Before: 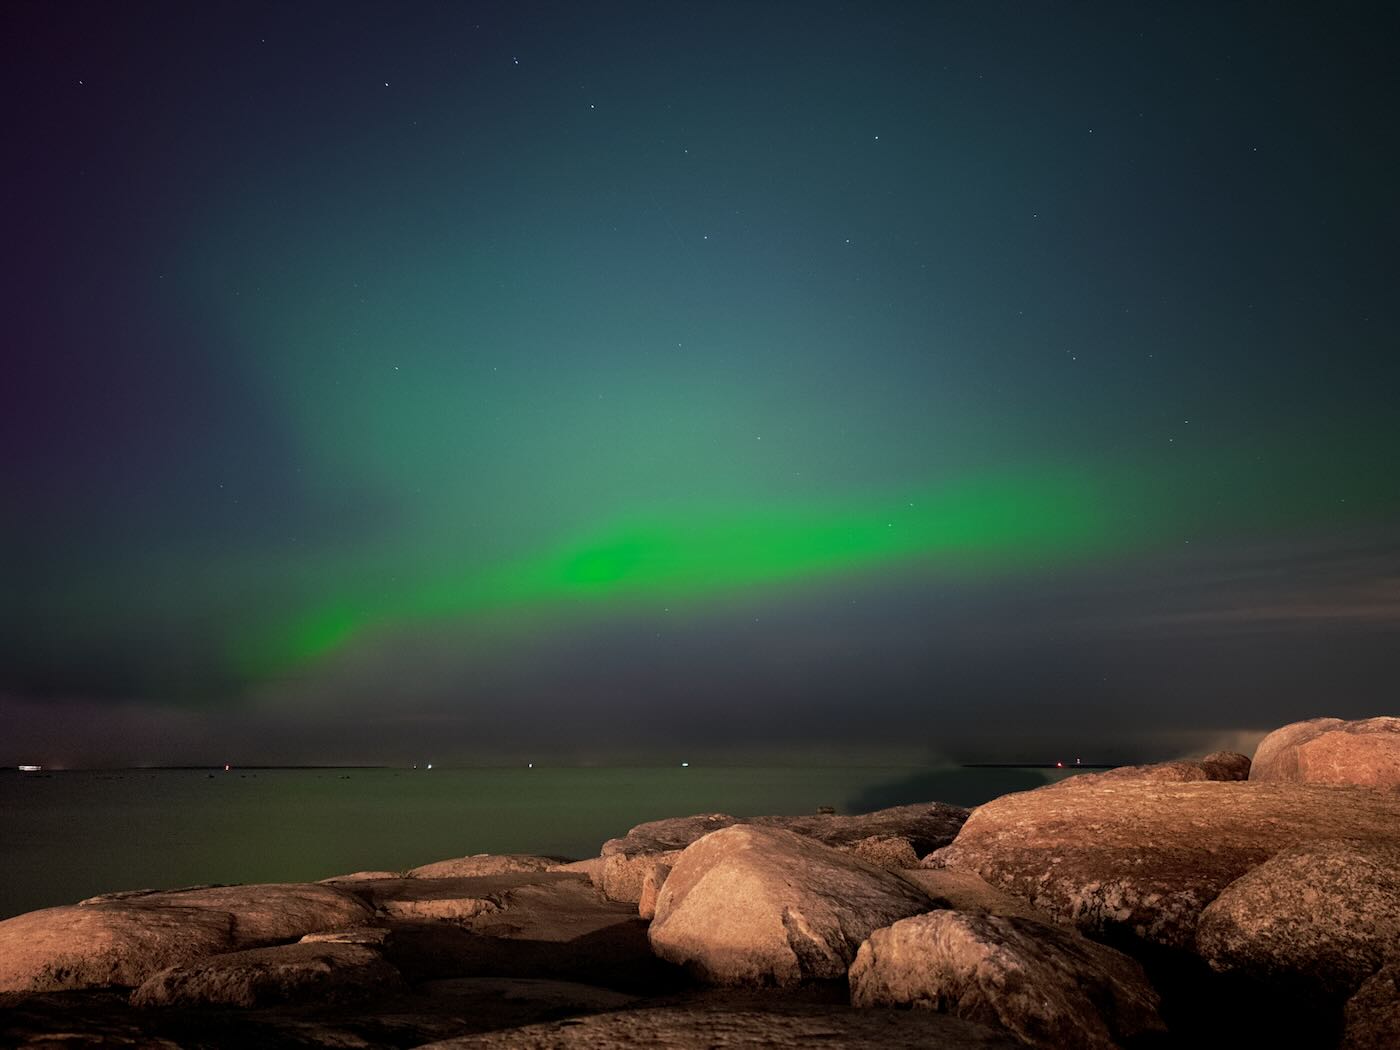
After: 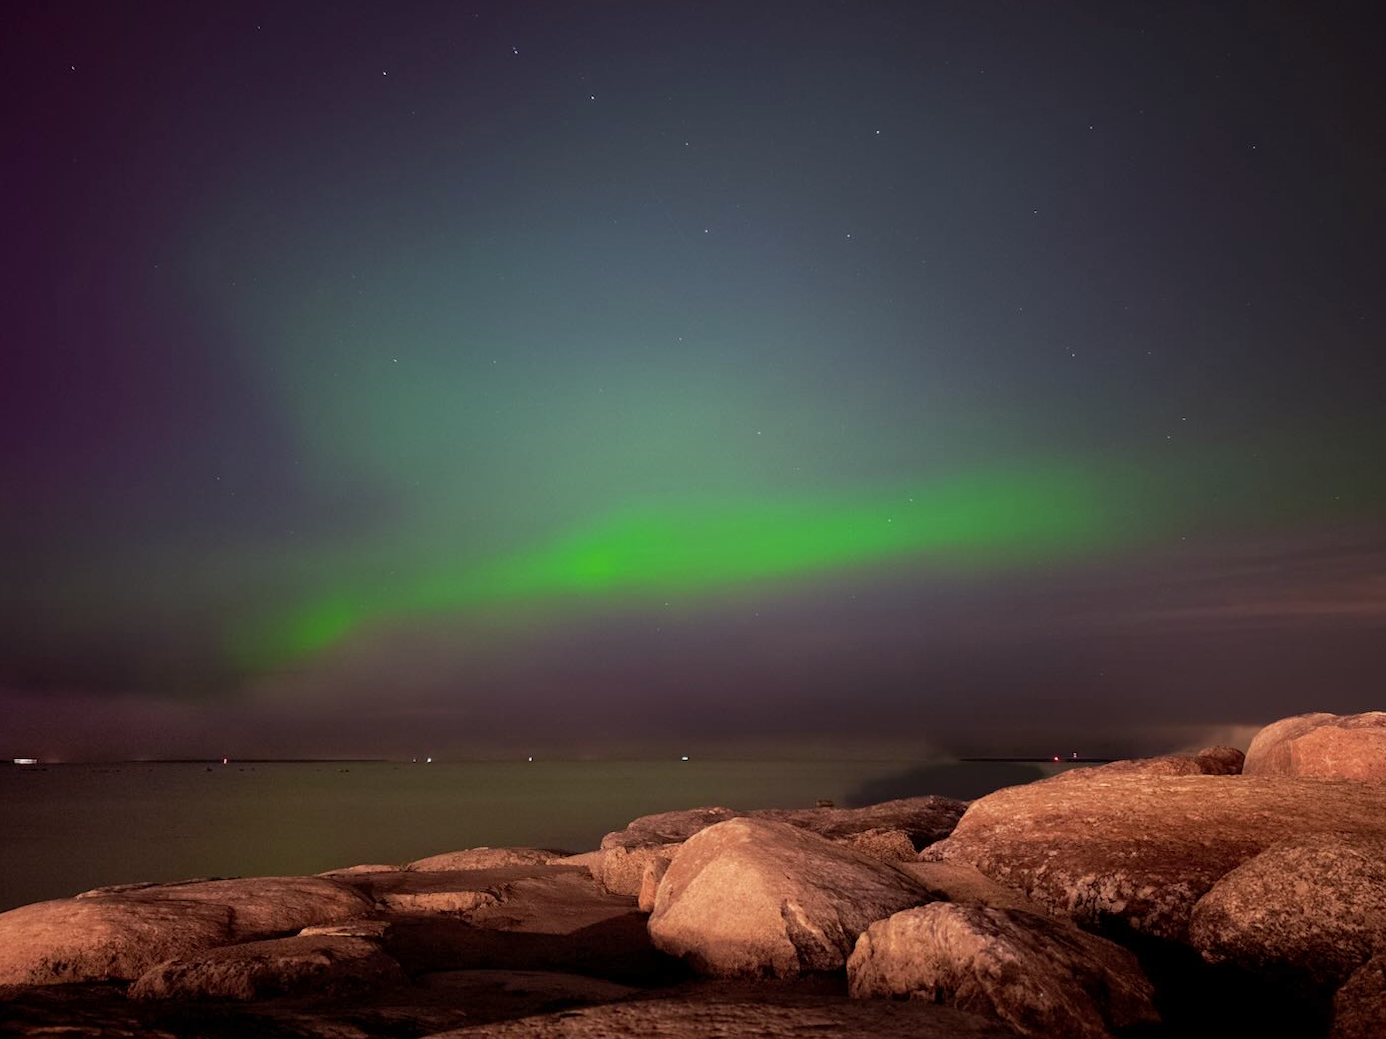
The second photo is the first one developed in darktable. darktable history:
bloom: size 38%, threshold 95%, strength 30%
rotate and perspective: rotation 0.174°, lens shift (vertical) 0.013, lens shift (horizontal) 0.019, shear 0.001, automatic cropping original format, crop left 0.007, crop right 0.991, crop top 0.016, crop bottom 0.997
rgb levels: mode RGB, independent channels, levels [[0, 0.474, 1], [0, 0.5, 1], [0, 0.5, 1]]
